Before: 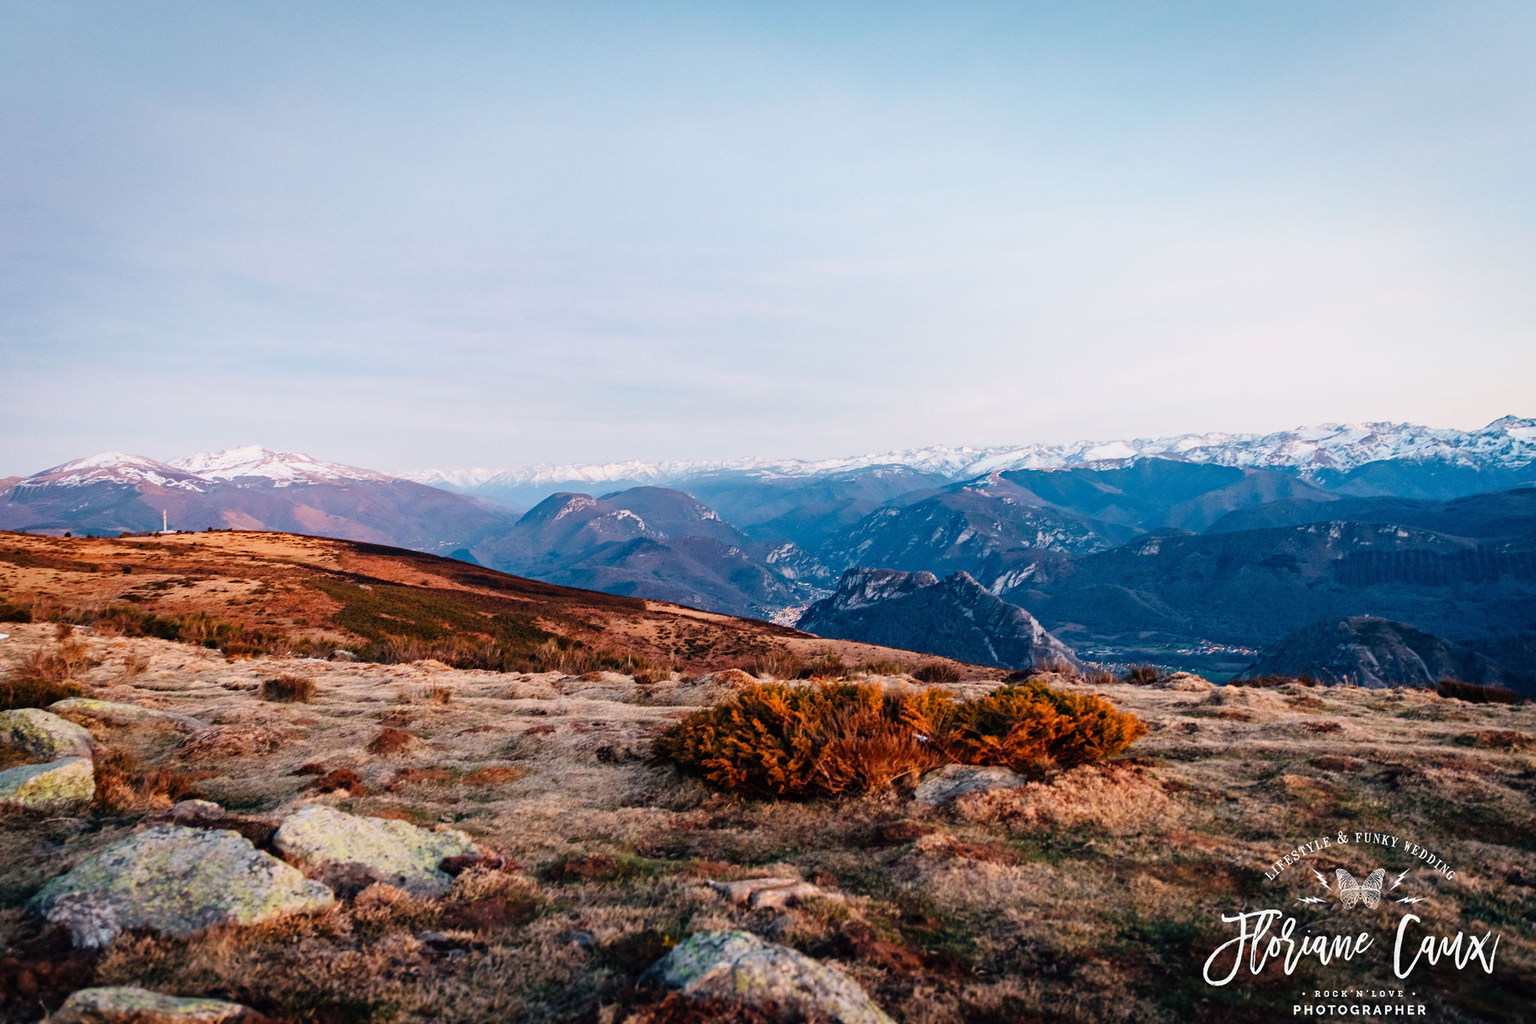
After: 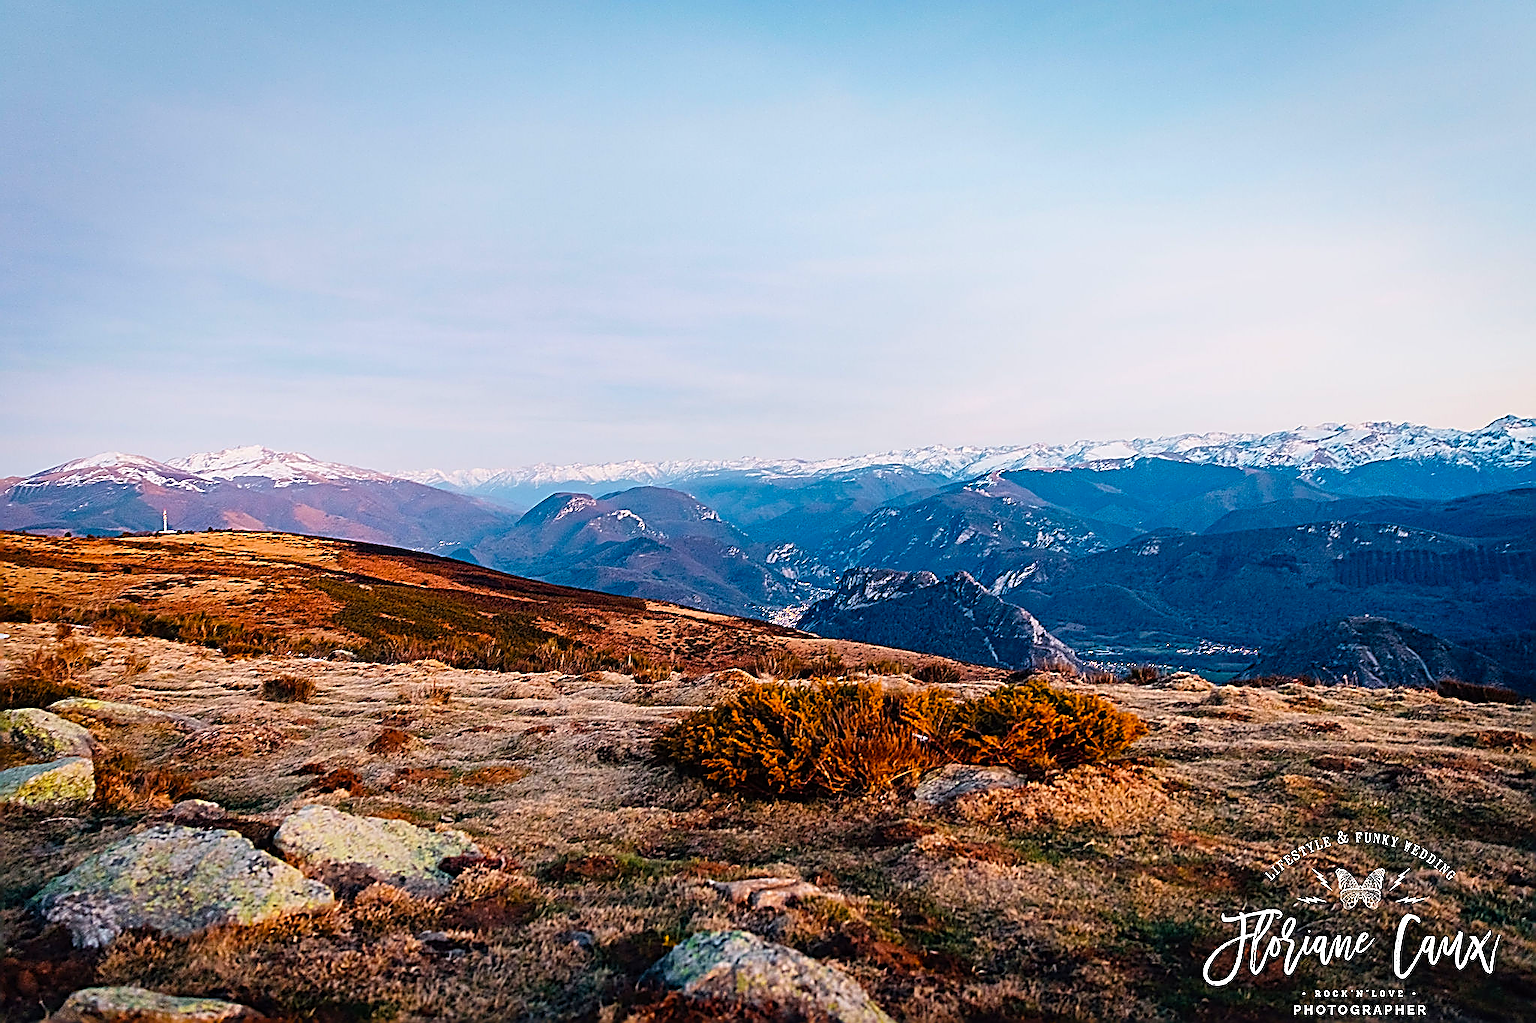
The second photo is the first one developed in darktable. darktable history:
sharpen: amount 2
contrast brightness saturation: contrast 0.01, saturation -0.05
color balance rgb: perceptual saturation grading › global saturation 30%, global vibrance 20%
